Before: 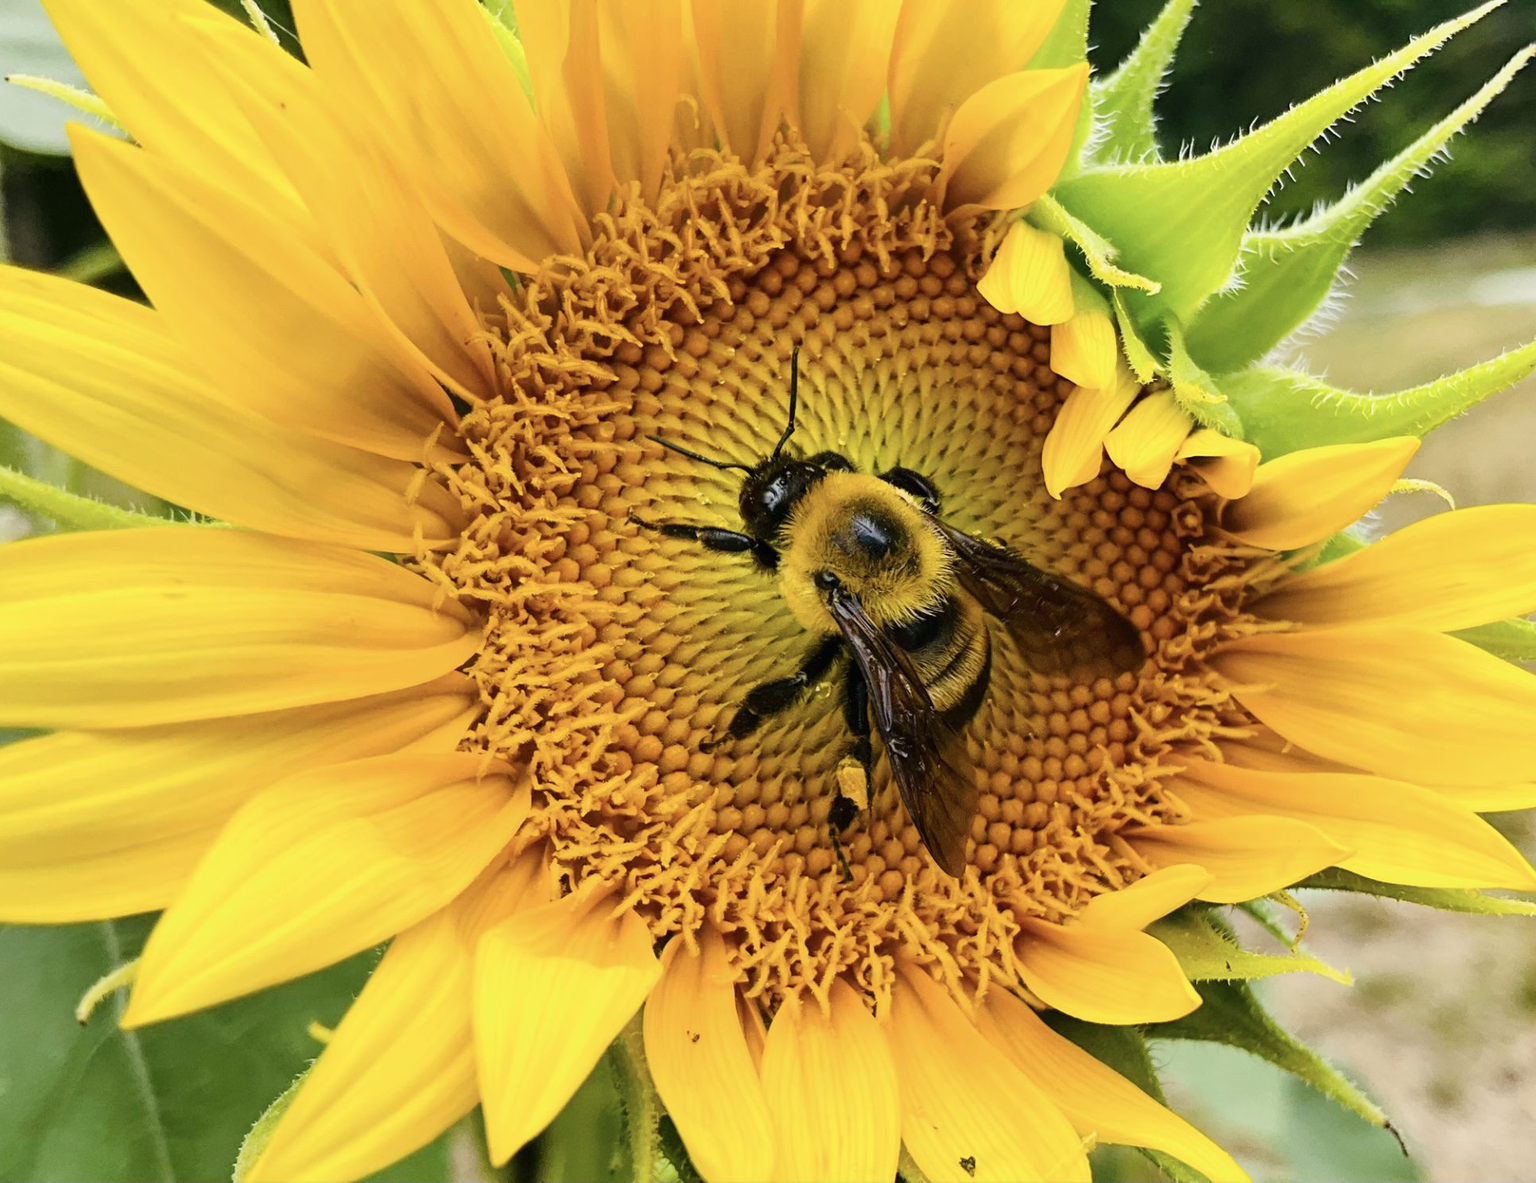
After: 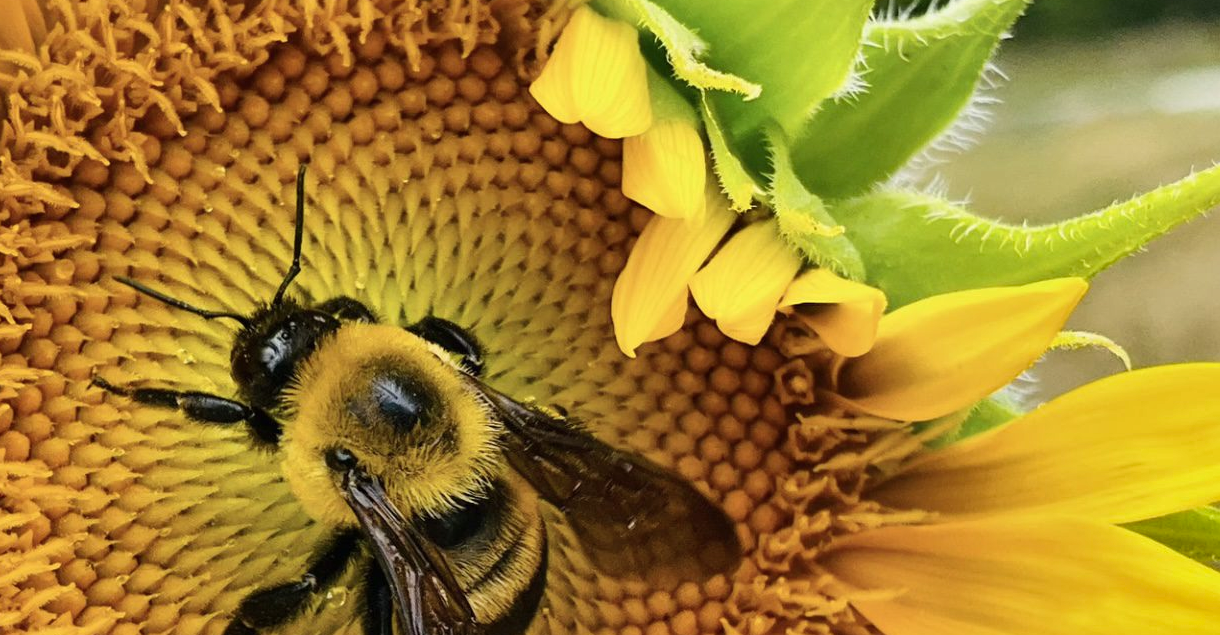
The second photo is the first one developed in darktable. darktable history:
crop: left 36.181%, top 18.263%, right 0.648%, bottom 39.004%
shadows and highlights: soften with gaussian
color balance rgb: perceptual saturation grading › global saturation 0.202%
